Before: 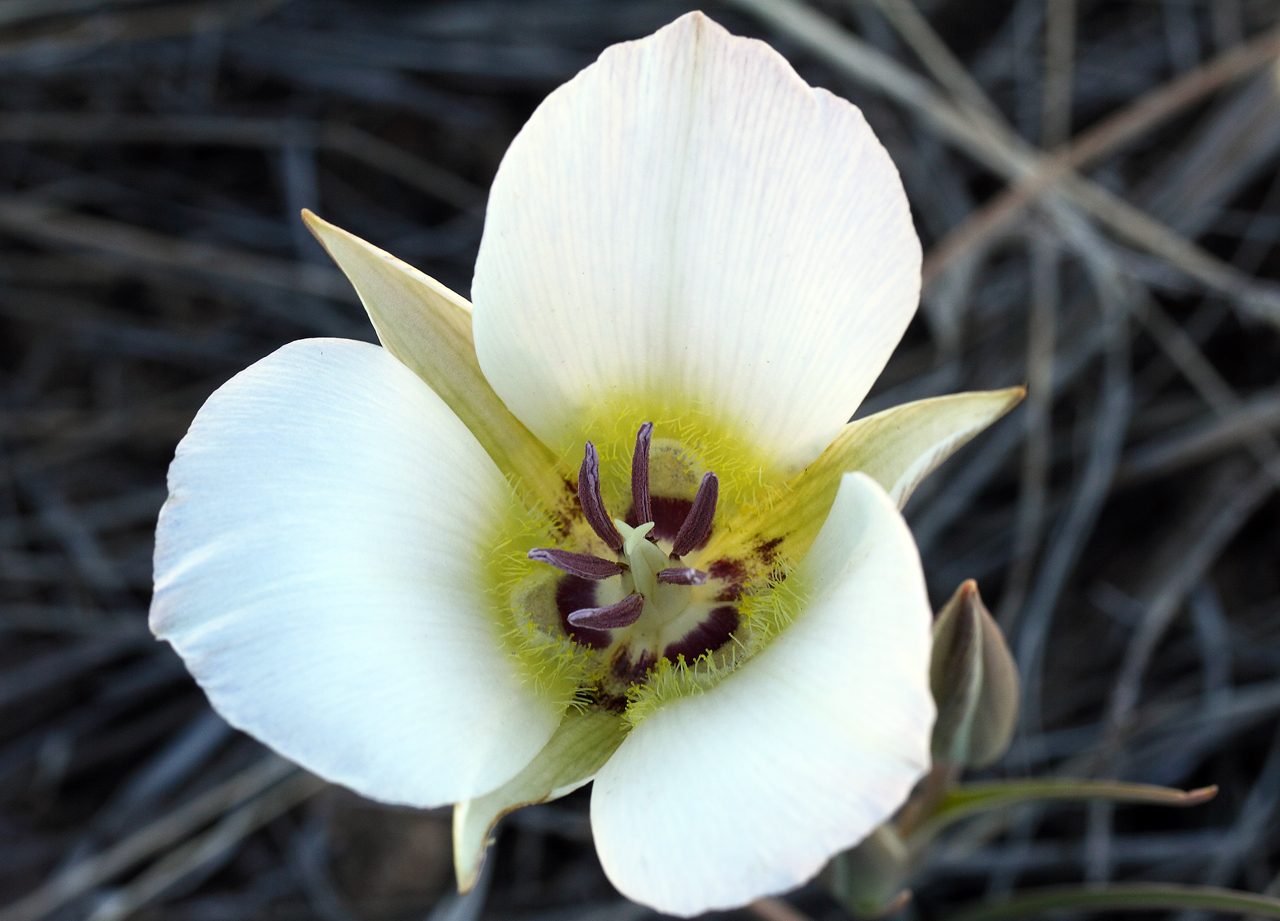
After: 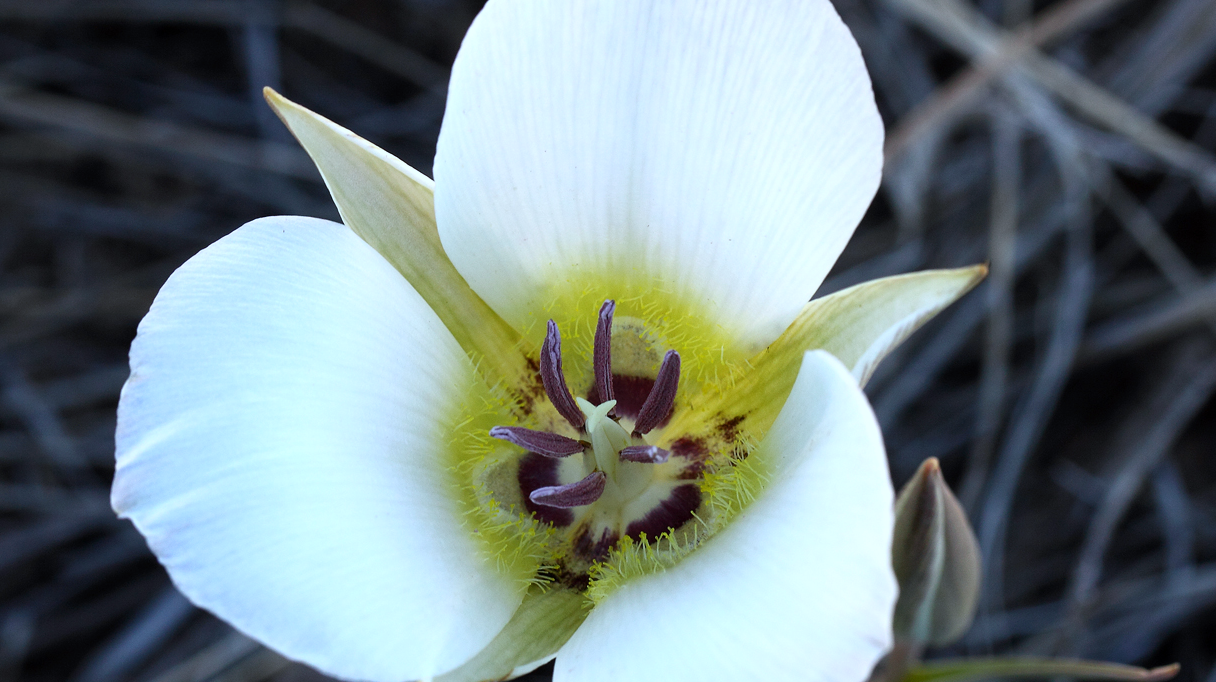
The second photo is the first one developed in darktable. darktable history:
crop and rotate: left 2.991%, top 13.302%, right 1.981%, bottom 12.636%
white balance: red 0.926, green 1.003, blue 1.133
